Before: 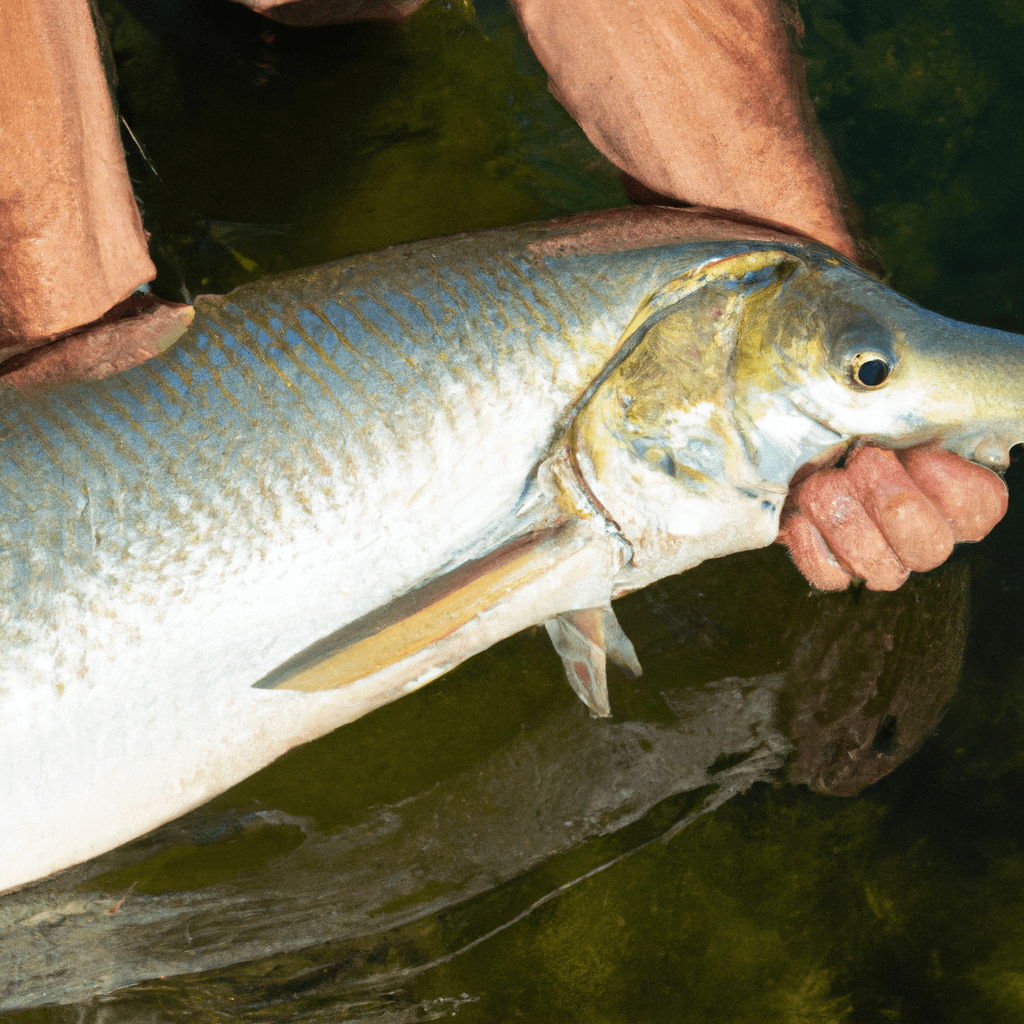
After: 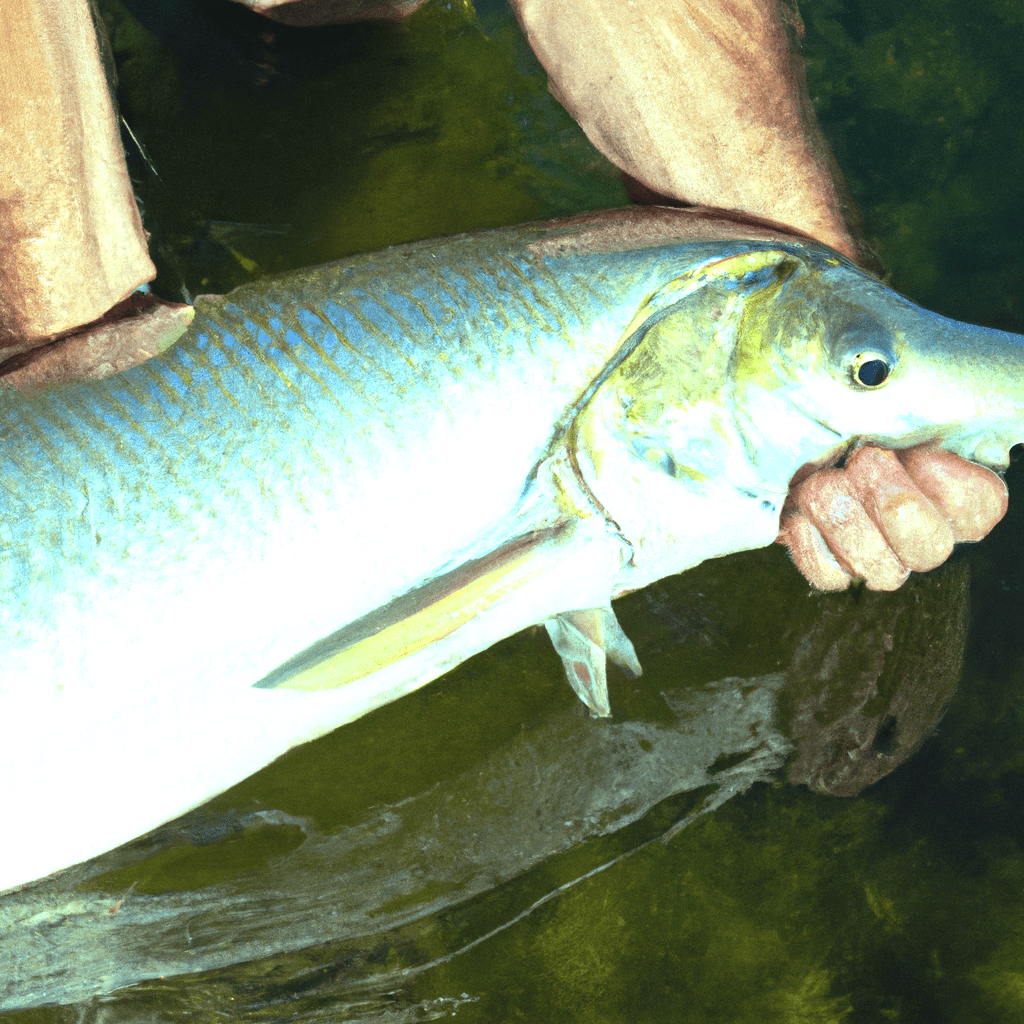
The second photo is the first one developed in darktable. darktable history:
color balance: mode lift, gamma, gain (sRGB), lift [0.997, 0.979, 1.021, 1.011], gamma [1, 1.084, 0.916, 0.998], gain [1, 0.87, 1.13, 1.101], contrast 4.55%, contrast fulcrum 38.24%, output saturation 104.09%
white balance: red 0.974, blue 1.044
exposure: black level correction -0.002, exposure 0.708 EV, compensate exposure bias true, compensate highlight preservation false
